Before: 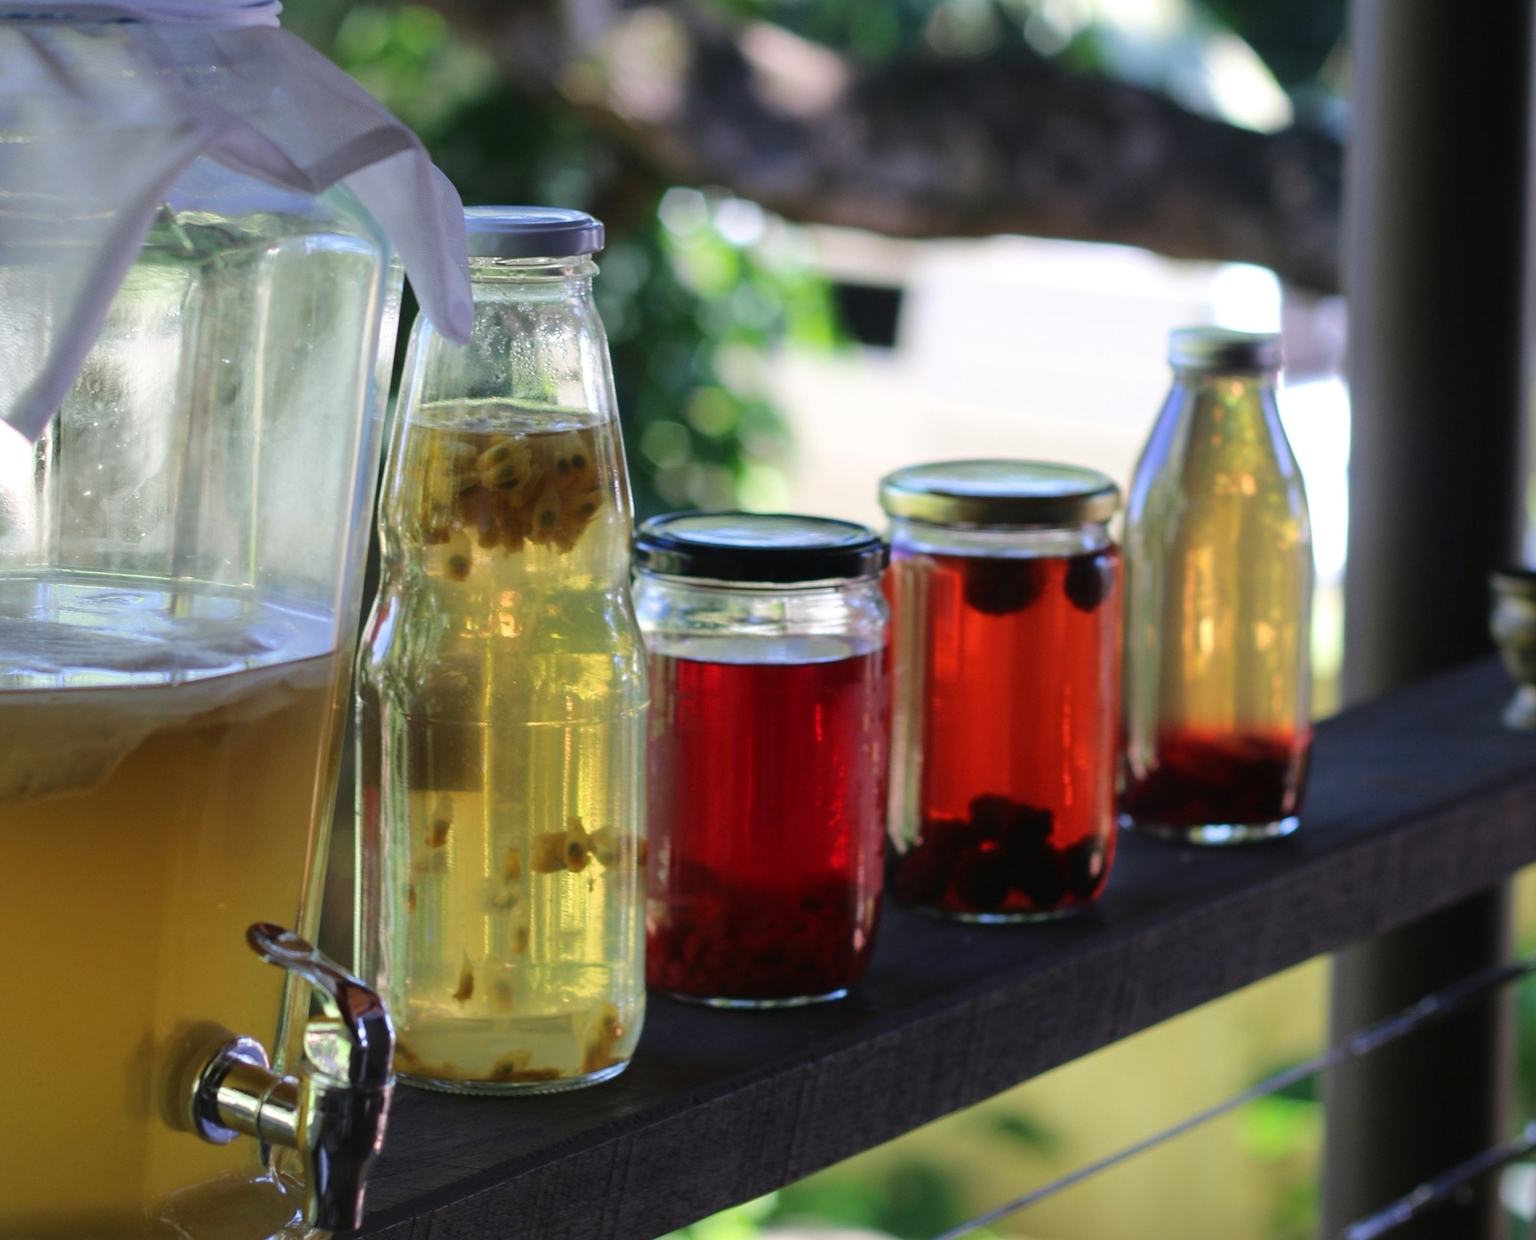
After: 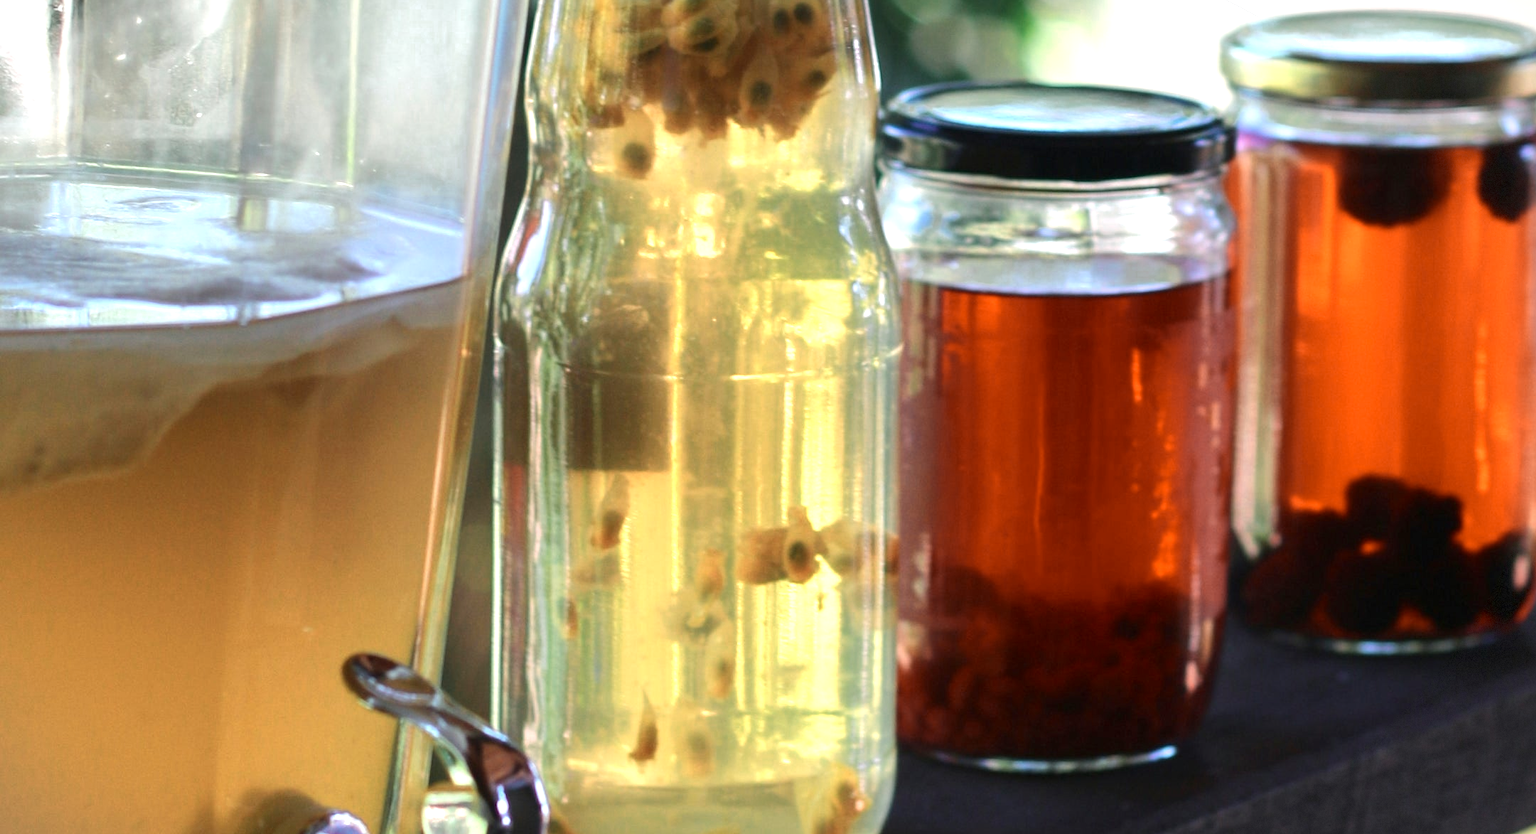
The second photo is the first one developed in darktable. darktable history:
color zones: curves: ch0 [(0.018, 0.548) (0.197, 0.654) (0.425, 0.447) (0.605, 0.658) (0.732, 0.579)]; ch1 [(0.105, 0.531) (0.224, 0.531) (0.386, 0.39) (0.618, 0.456) (0.732, 0.456) (0.956, 0.421)]; ch2 [(0.039, 0.583) (0.215, 0.465) (0.399, 0.544) (0.465, 0.548) (0.614, 0.447) (0.724, 0.43) (0.882, 0.623) (0.956, 0.632)]
vignetting: fall-off start 100%, brightness -0.406, saturation -0.3, width/height ratio 1.324, dithering 8-bit output, unbound false
exposure: black level correction 0.001, exposure 0.5 EV, compensate exposure bias true, compensate highlight preservation false
crop: top 36.498%, right 27.964%, bottom 14.995%
